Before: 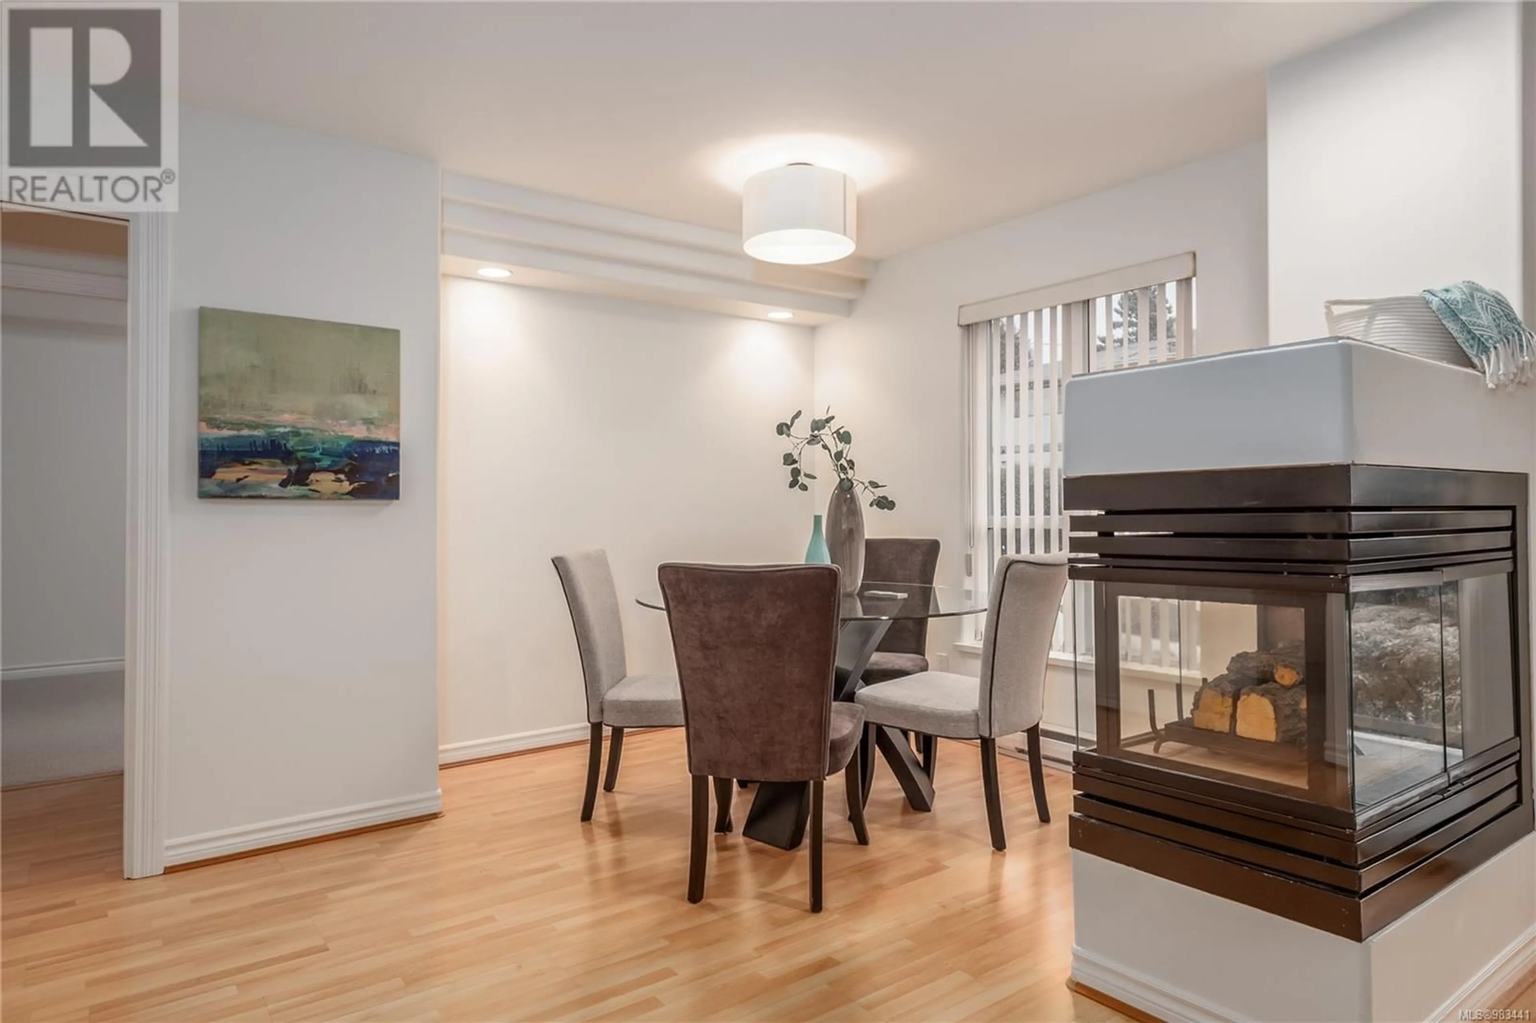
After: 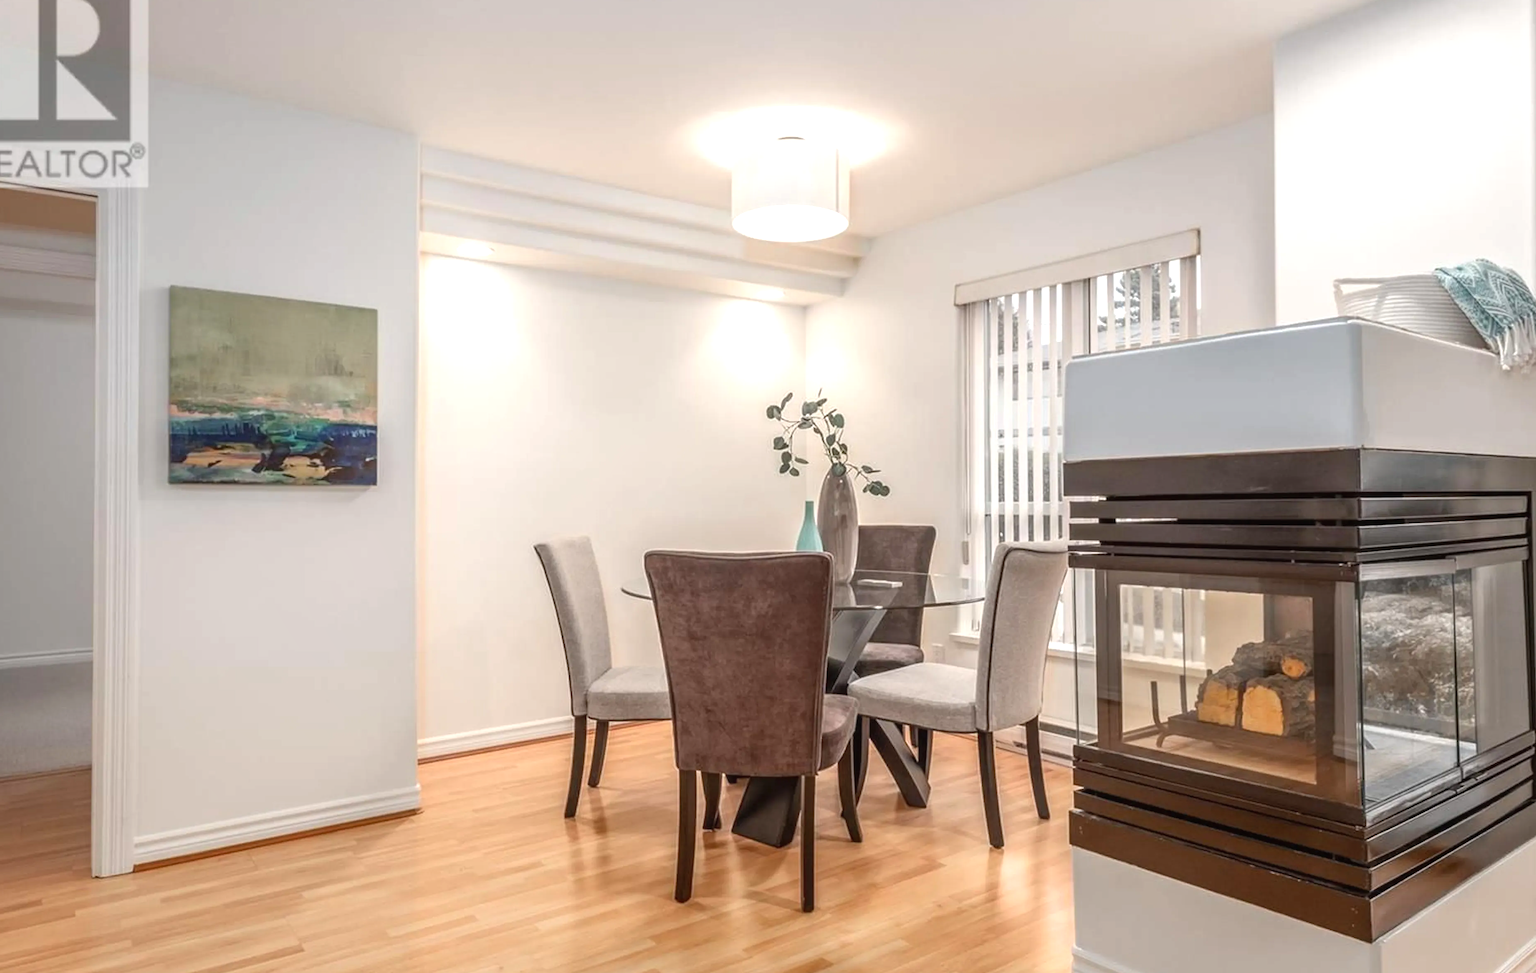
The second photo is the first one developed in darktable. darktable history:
local contrast: detail 109%
crop: left 2.301%, top 3.028%, right 0.959%, bottom 4.932%
exposure: black level correction 0.001, exposure 0.5 EV, compensate exposure bias true, compensate highlight preservation false
